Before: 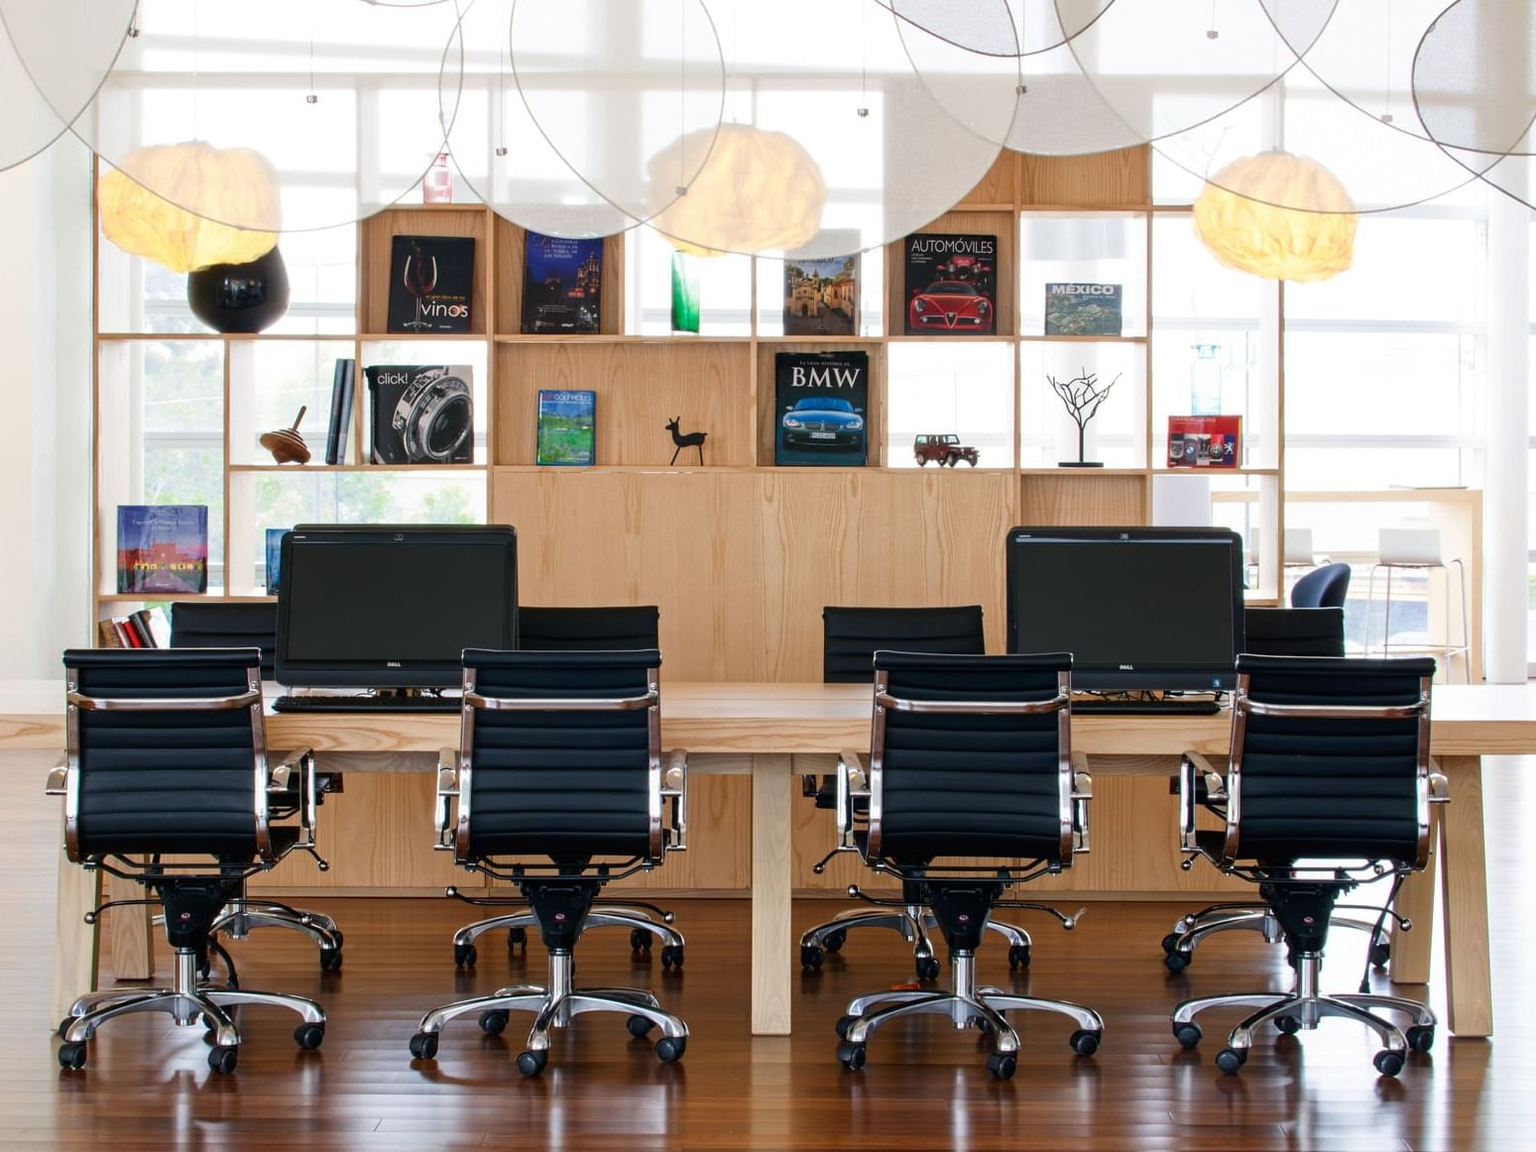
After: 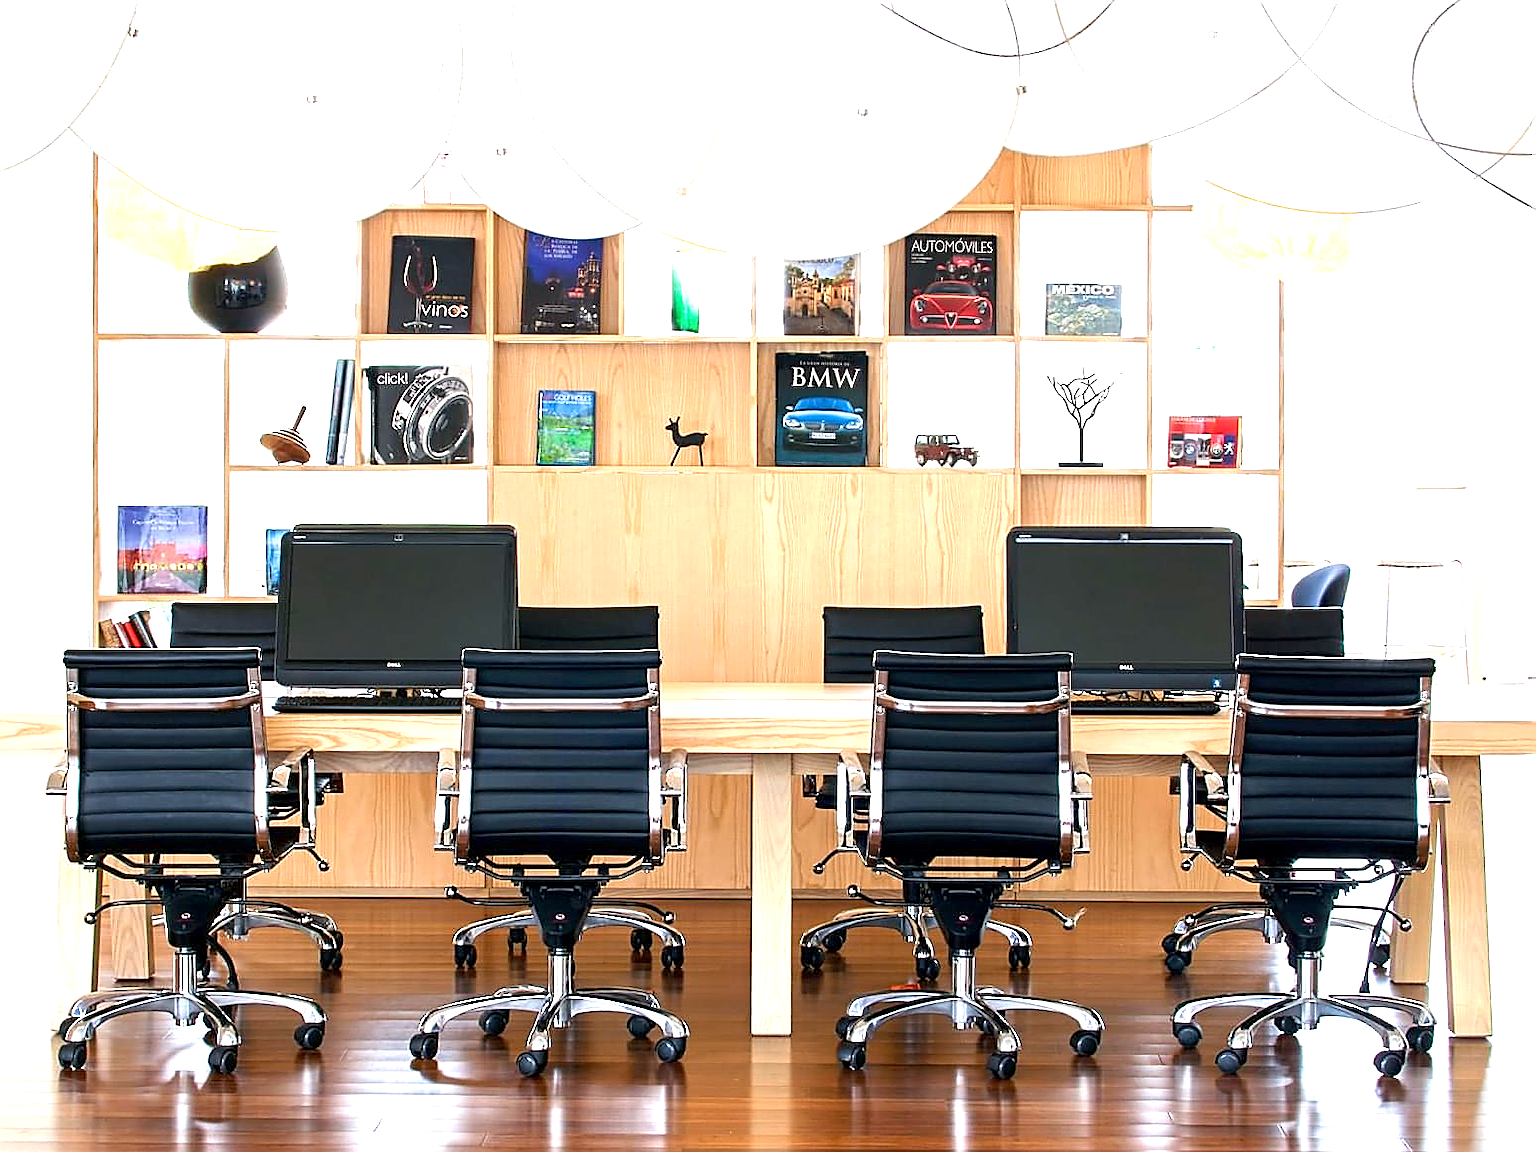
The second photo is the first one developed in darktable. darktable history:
exposure: black level correction 0.001, exposure 1.323 EV, compensate highlight preservation false
sharpen: radius 1.365, amount 1.255, threshold 0.844
